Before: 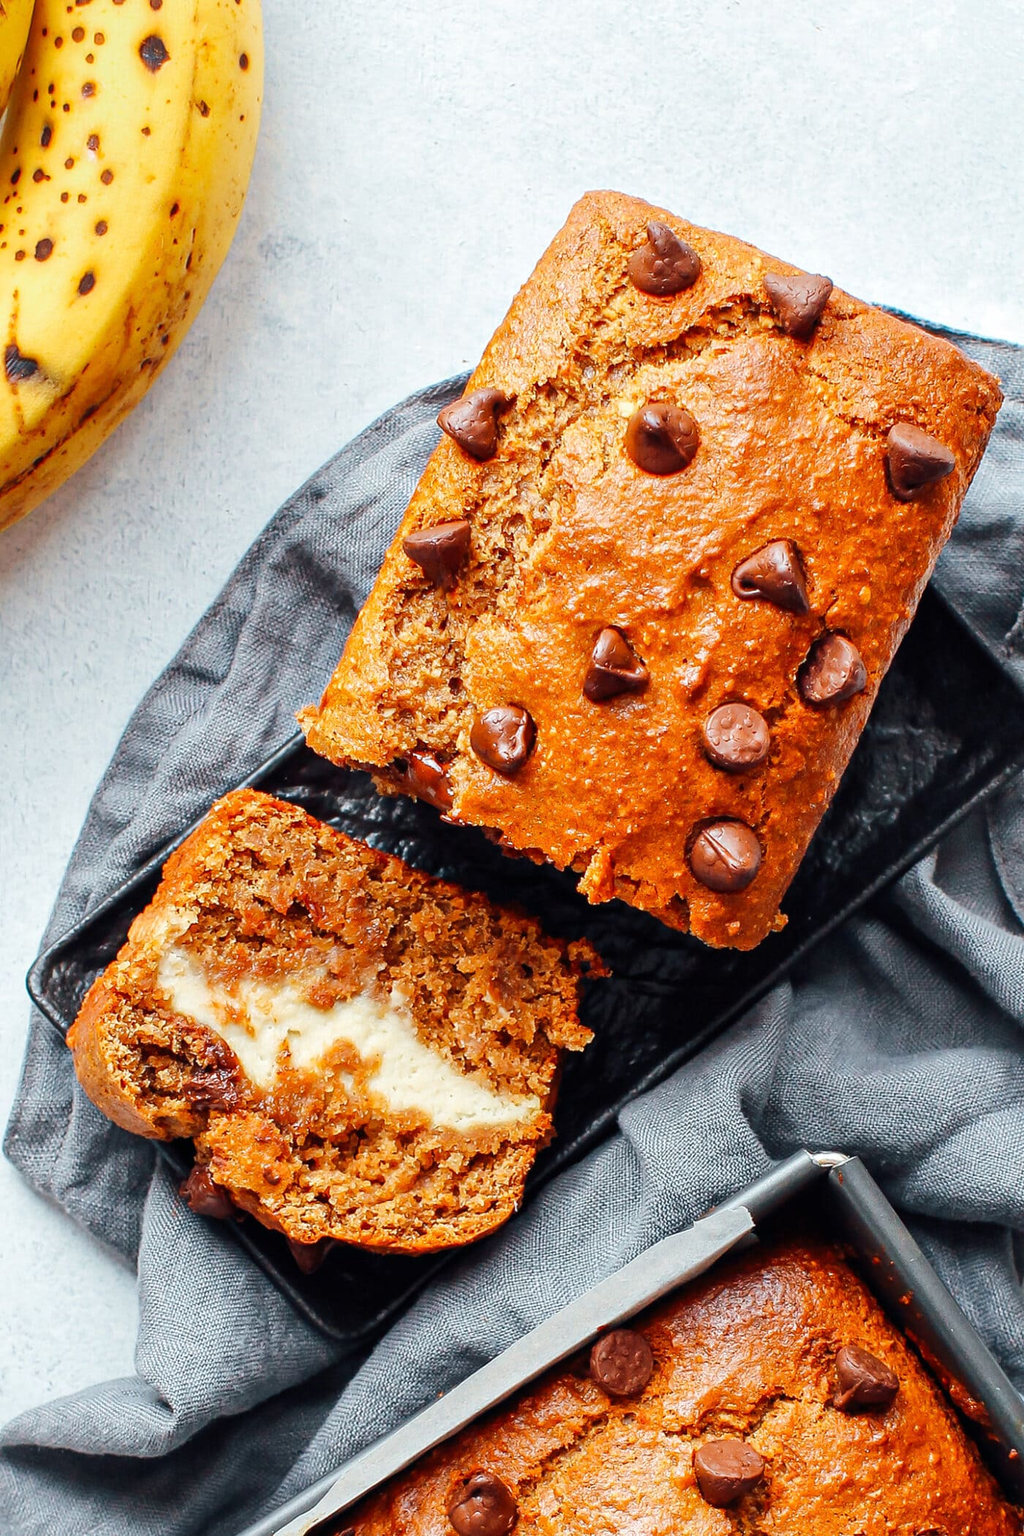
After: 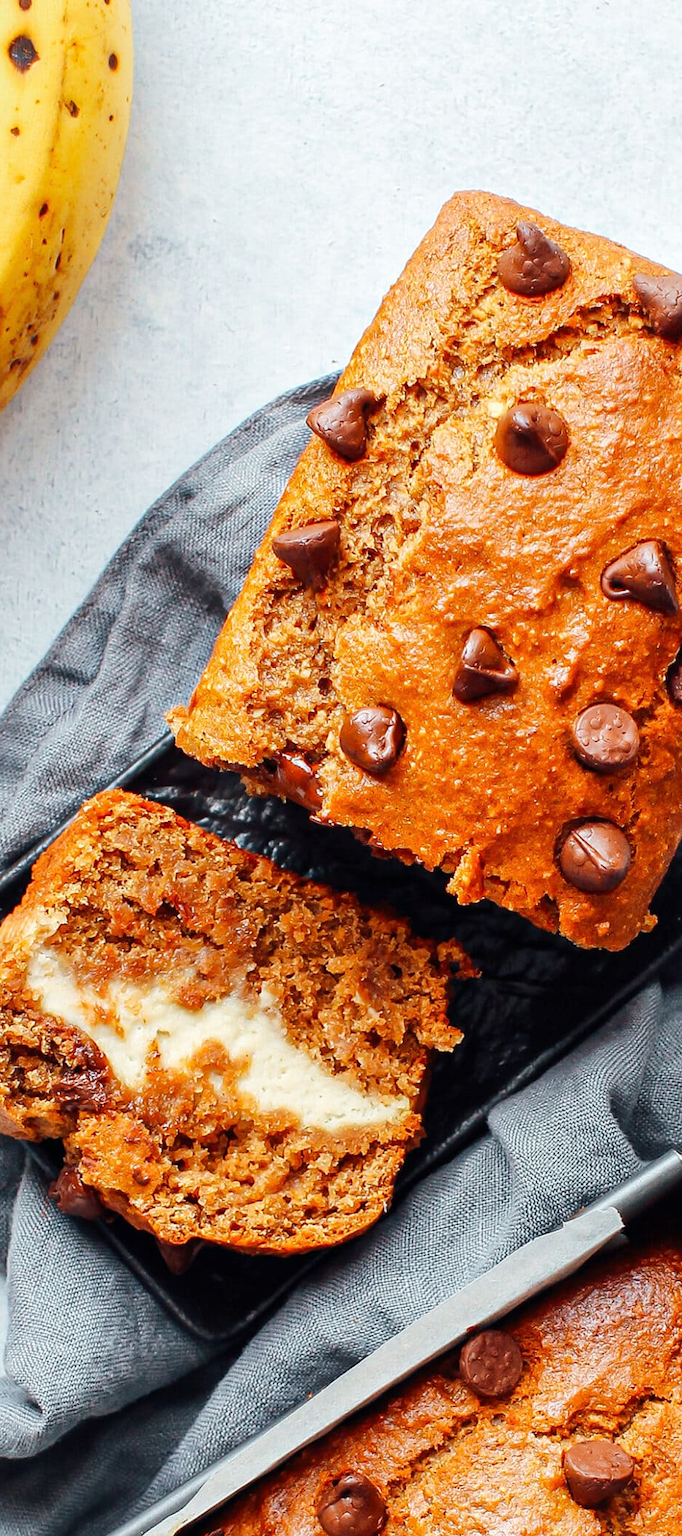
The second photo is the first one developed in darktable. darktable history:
crop and rotate: left 12.812%, right 20.551%
